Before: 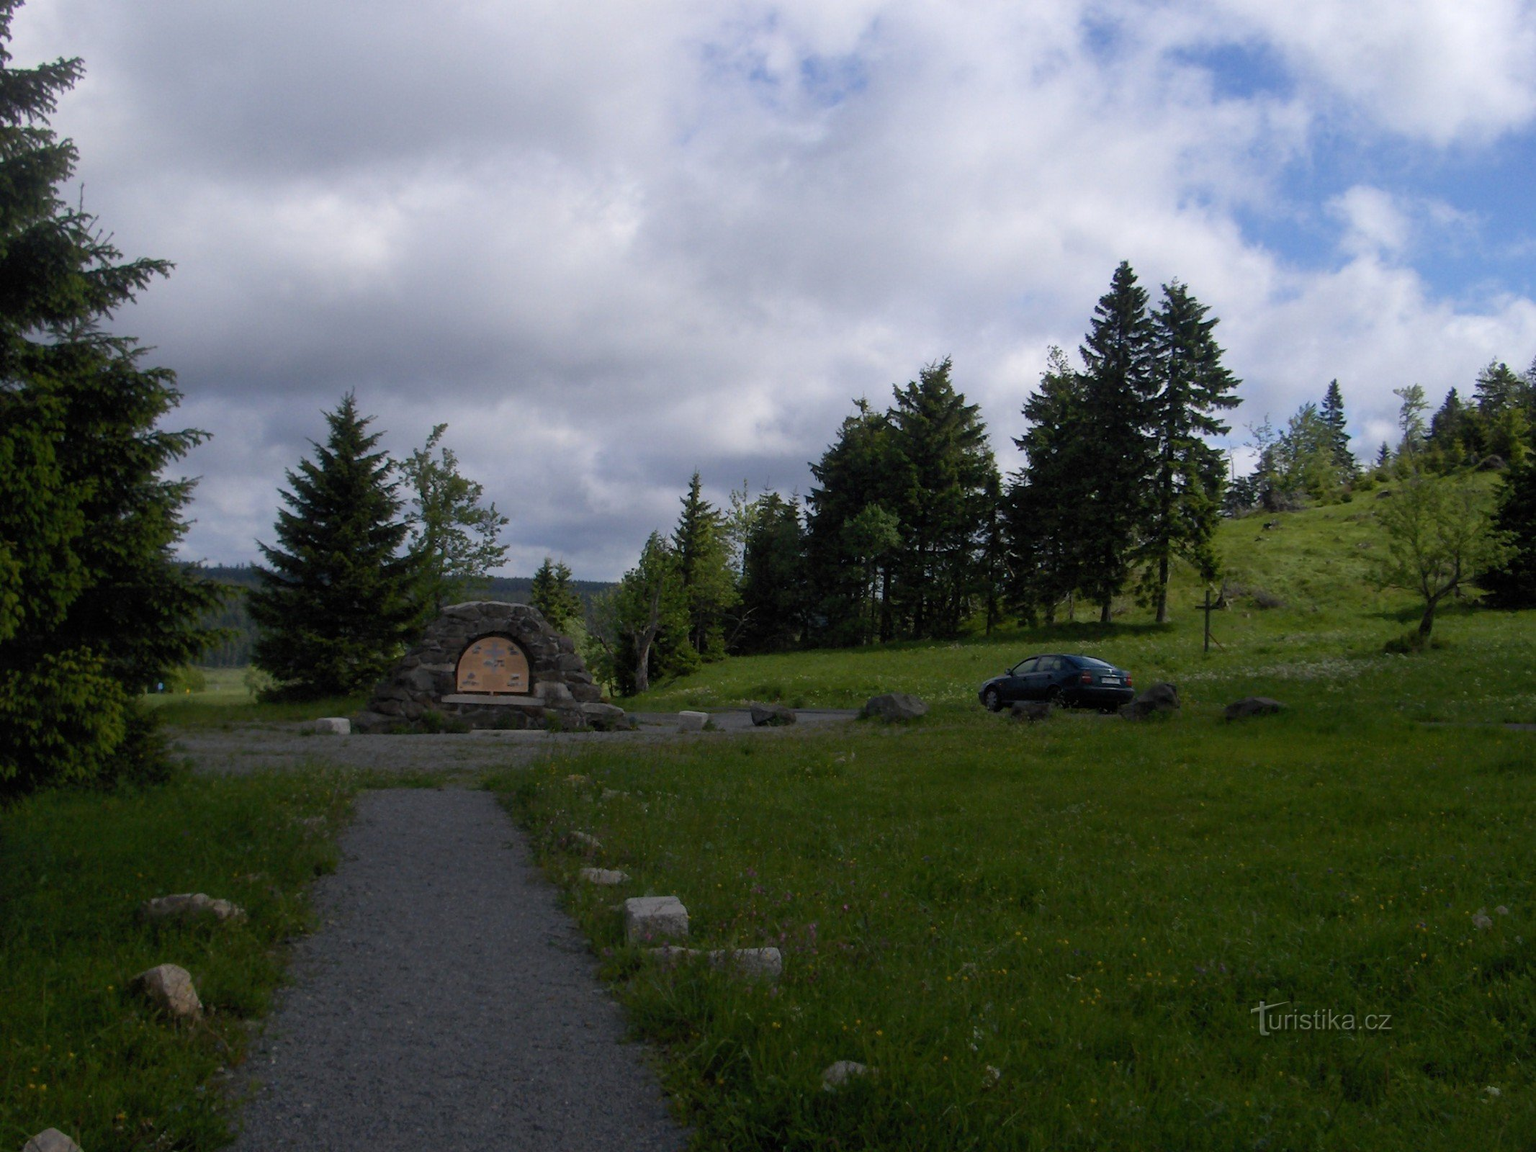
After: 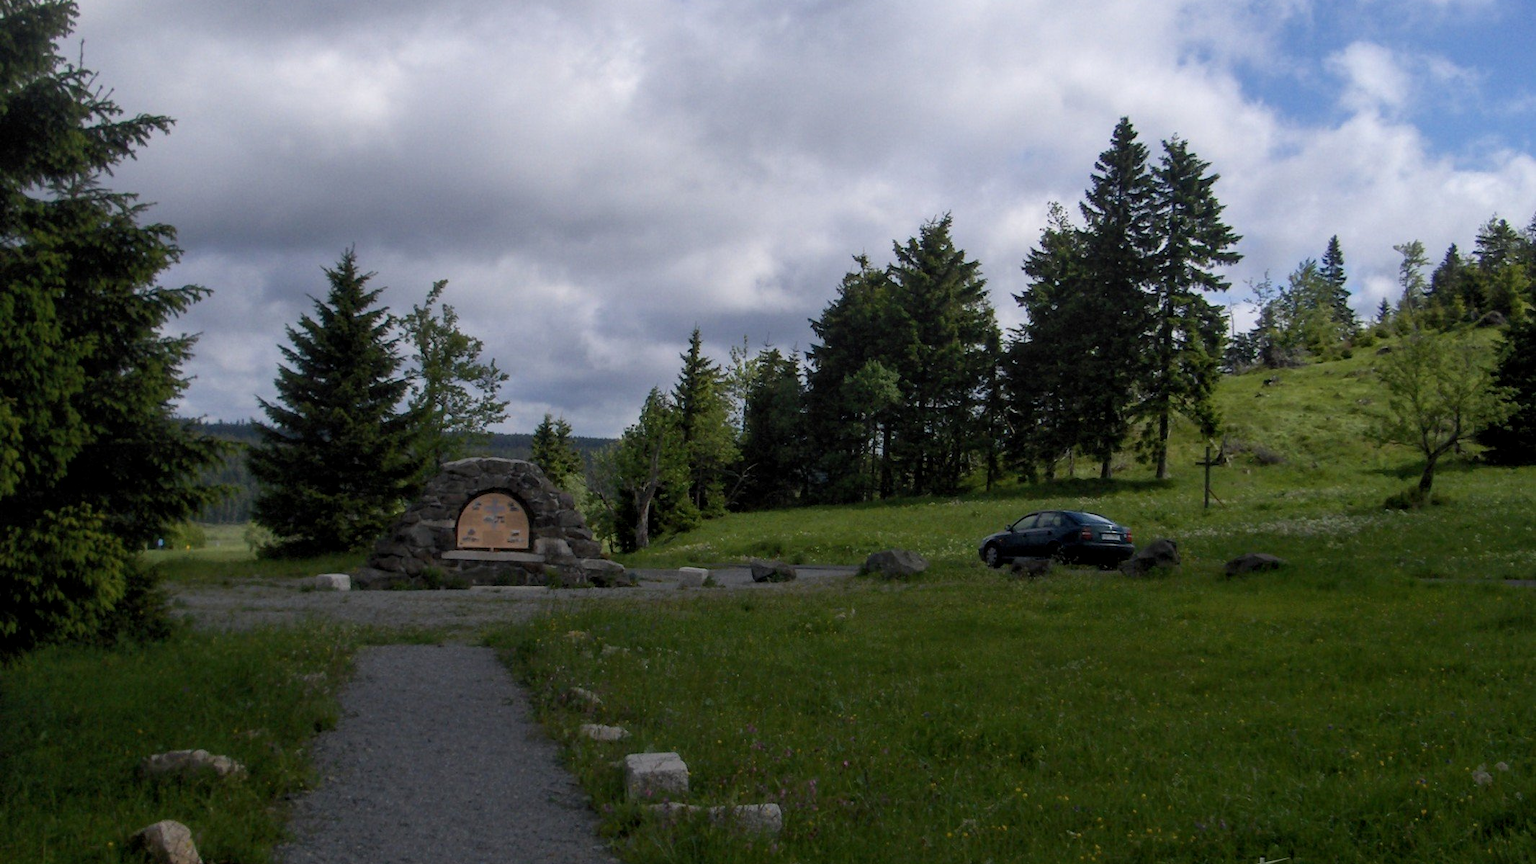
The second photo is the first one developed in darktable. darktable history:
local contrast: on, module defaults
crop and rotate: top 12.5%, bottom 12.5%
